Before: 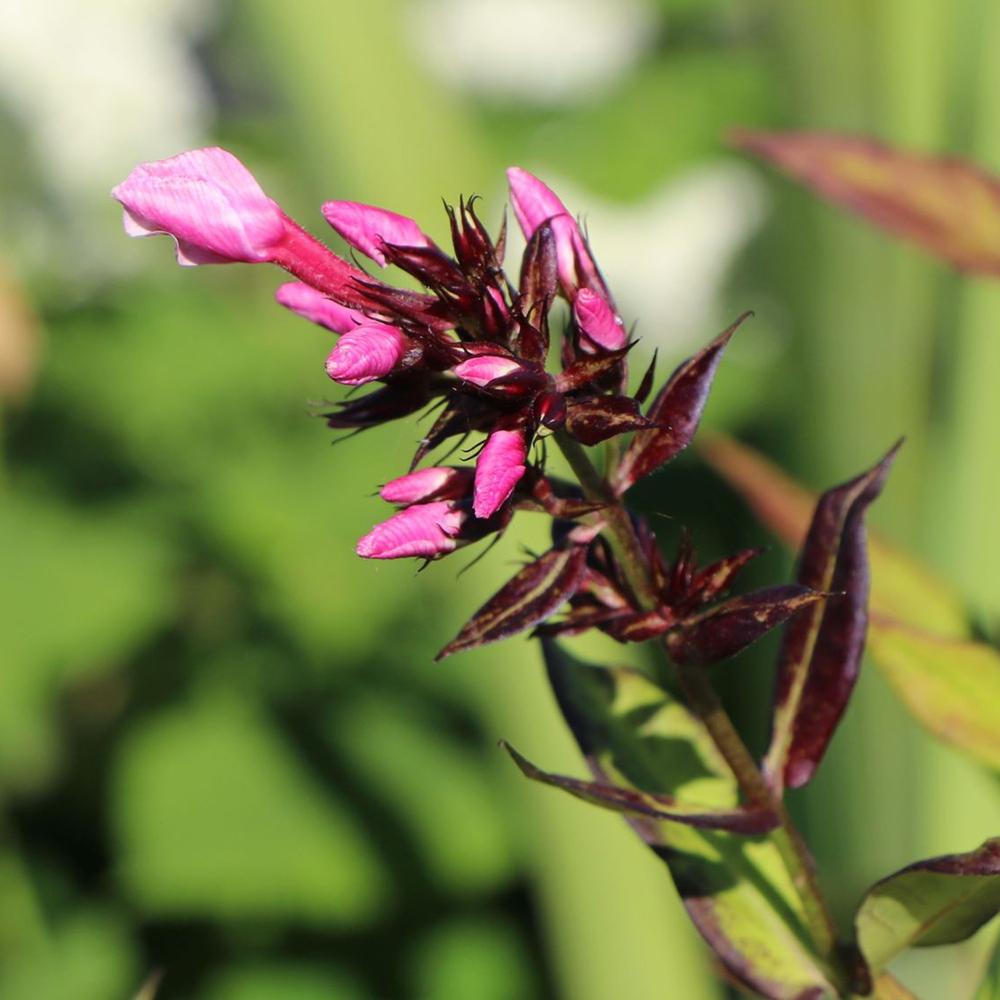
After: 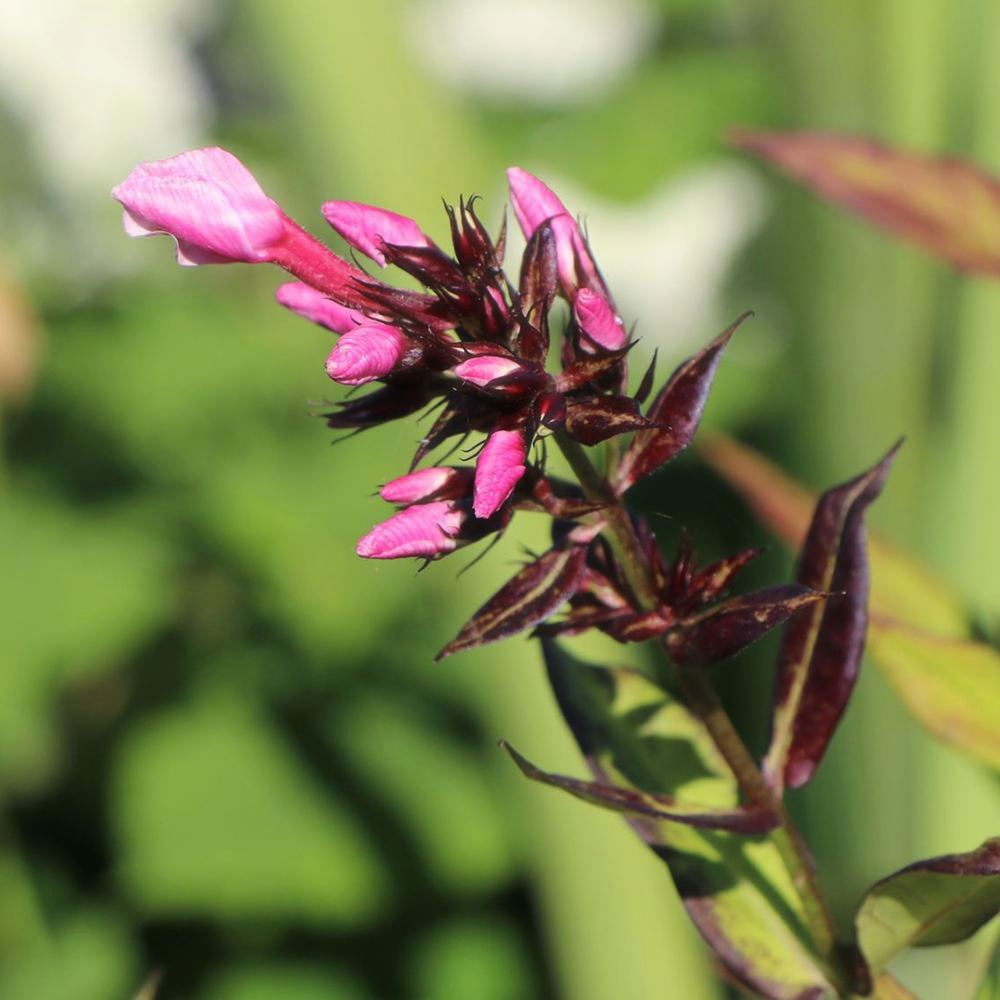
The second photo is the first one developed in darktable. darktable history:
haze removal: strength -0.109, adaptive false
